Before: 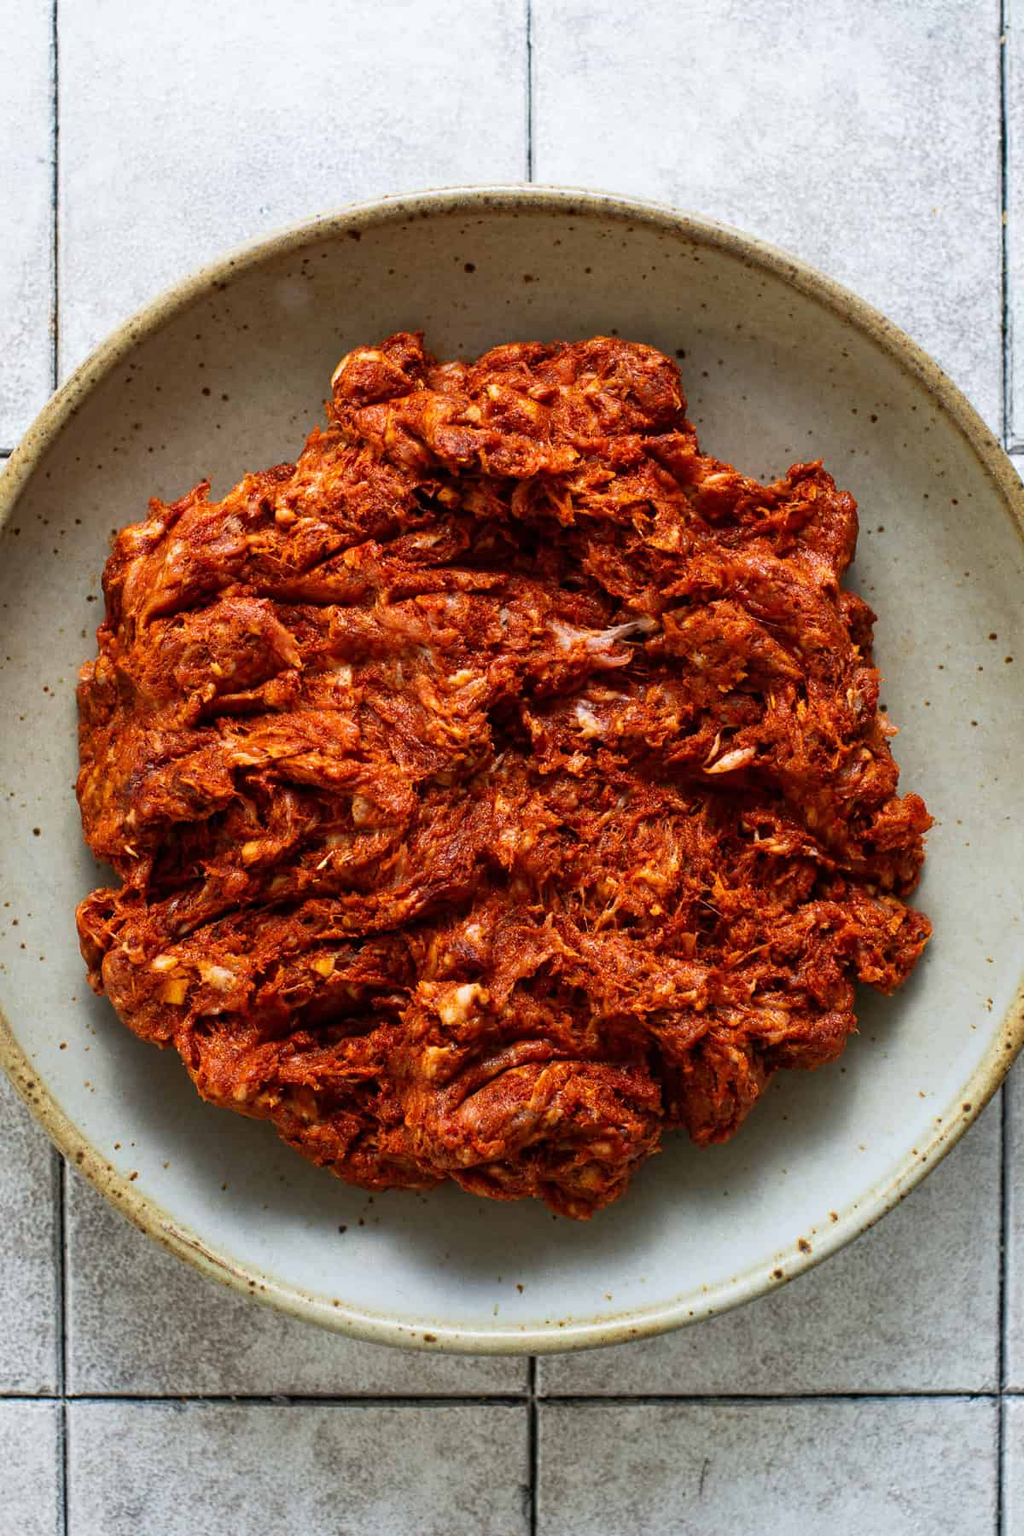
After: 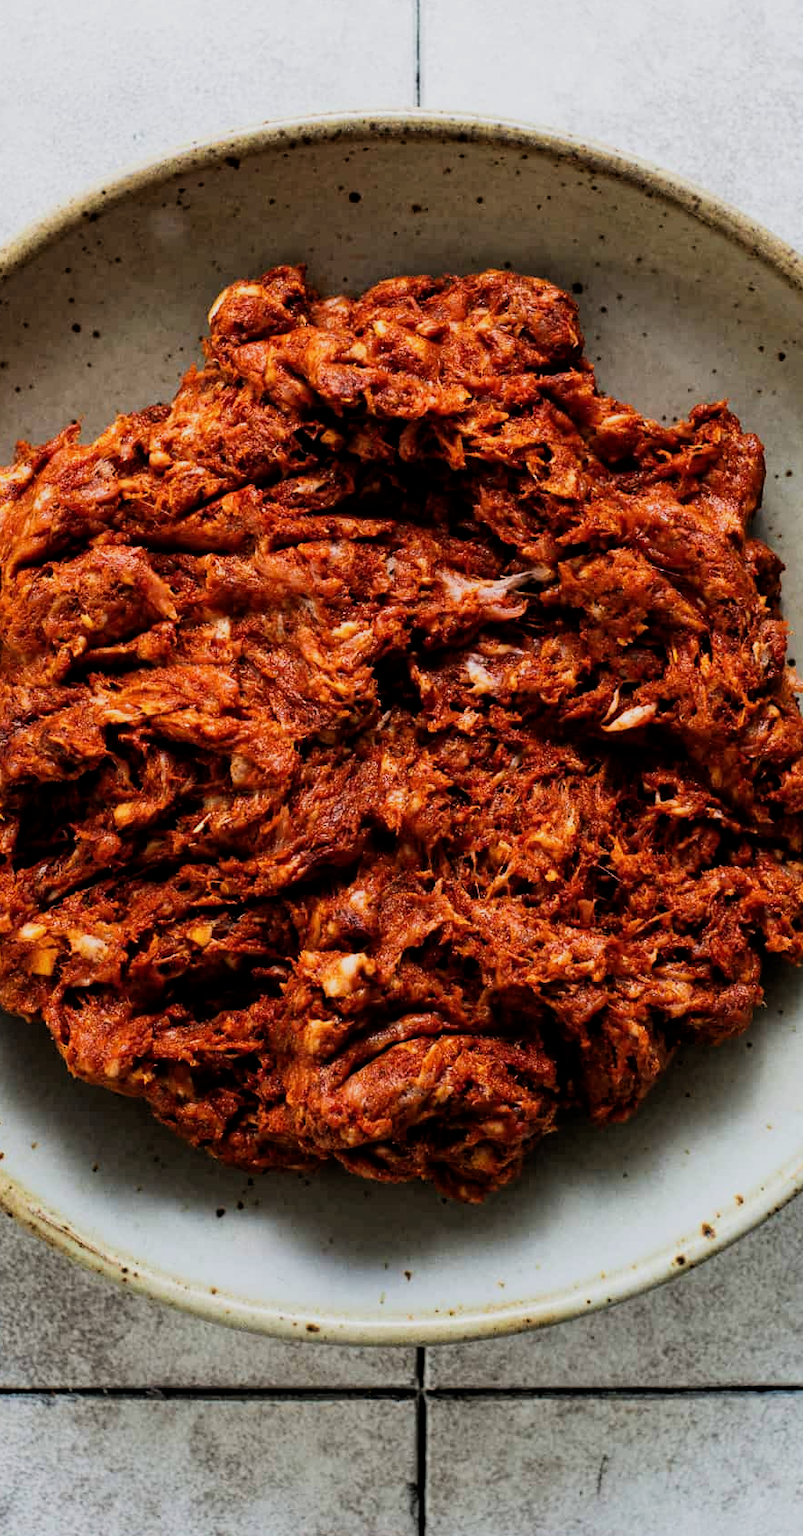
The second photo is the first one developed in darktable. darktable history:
filmic rgb: black relative exposure -5.08 EV, white relative exposure 3.96 EV, threshold 3.06 EV, hardness 2.88, contrast 1.301, highlights saturation mix -28.83%, enable highlight reconstruction true
crop and rotate: left 13.11%, top 5.297%, right 12.624%
